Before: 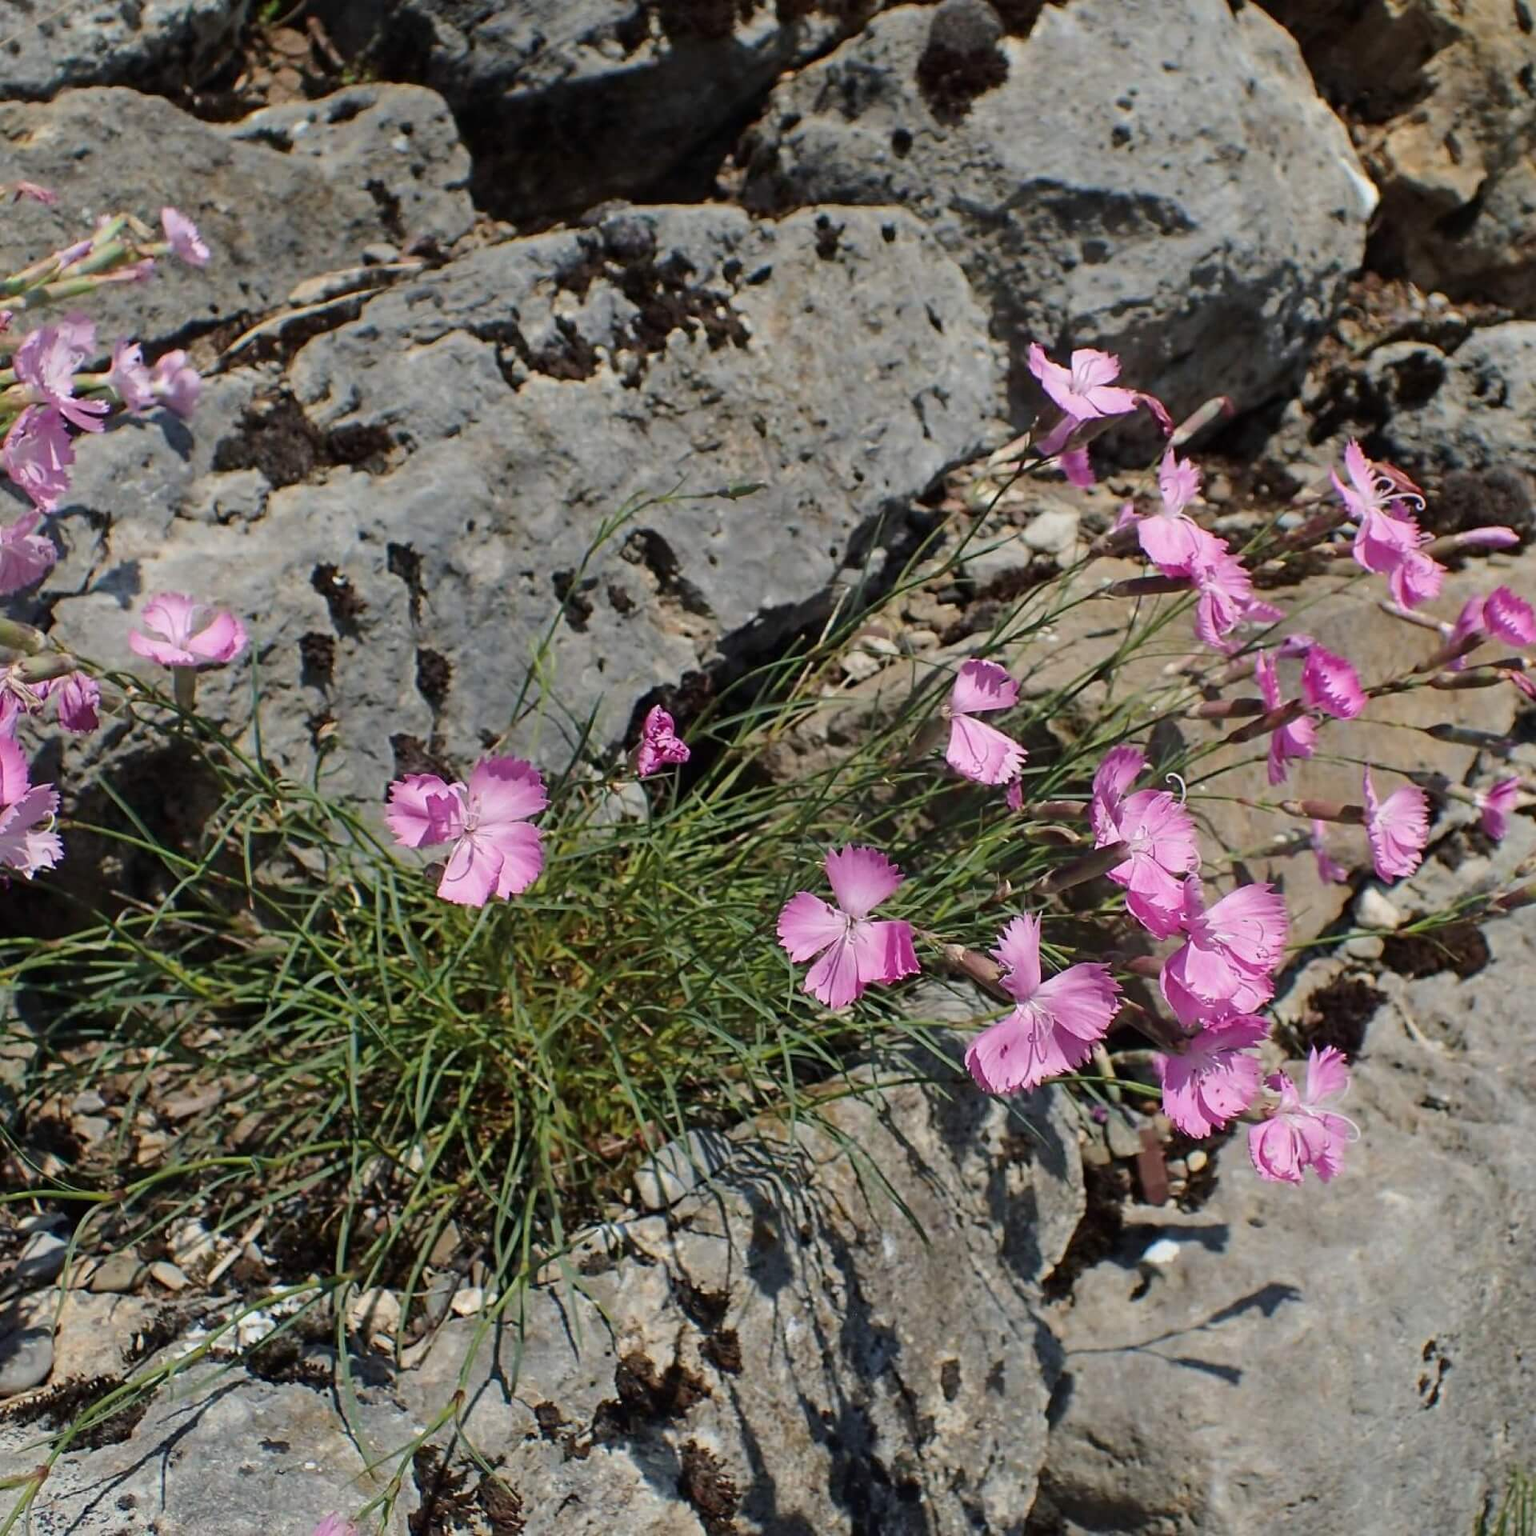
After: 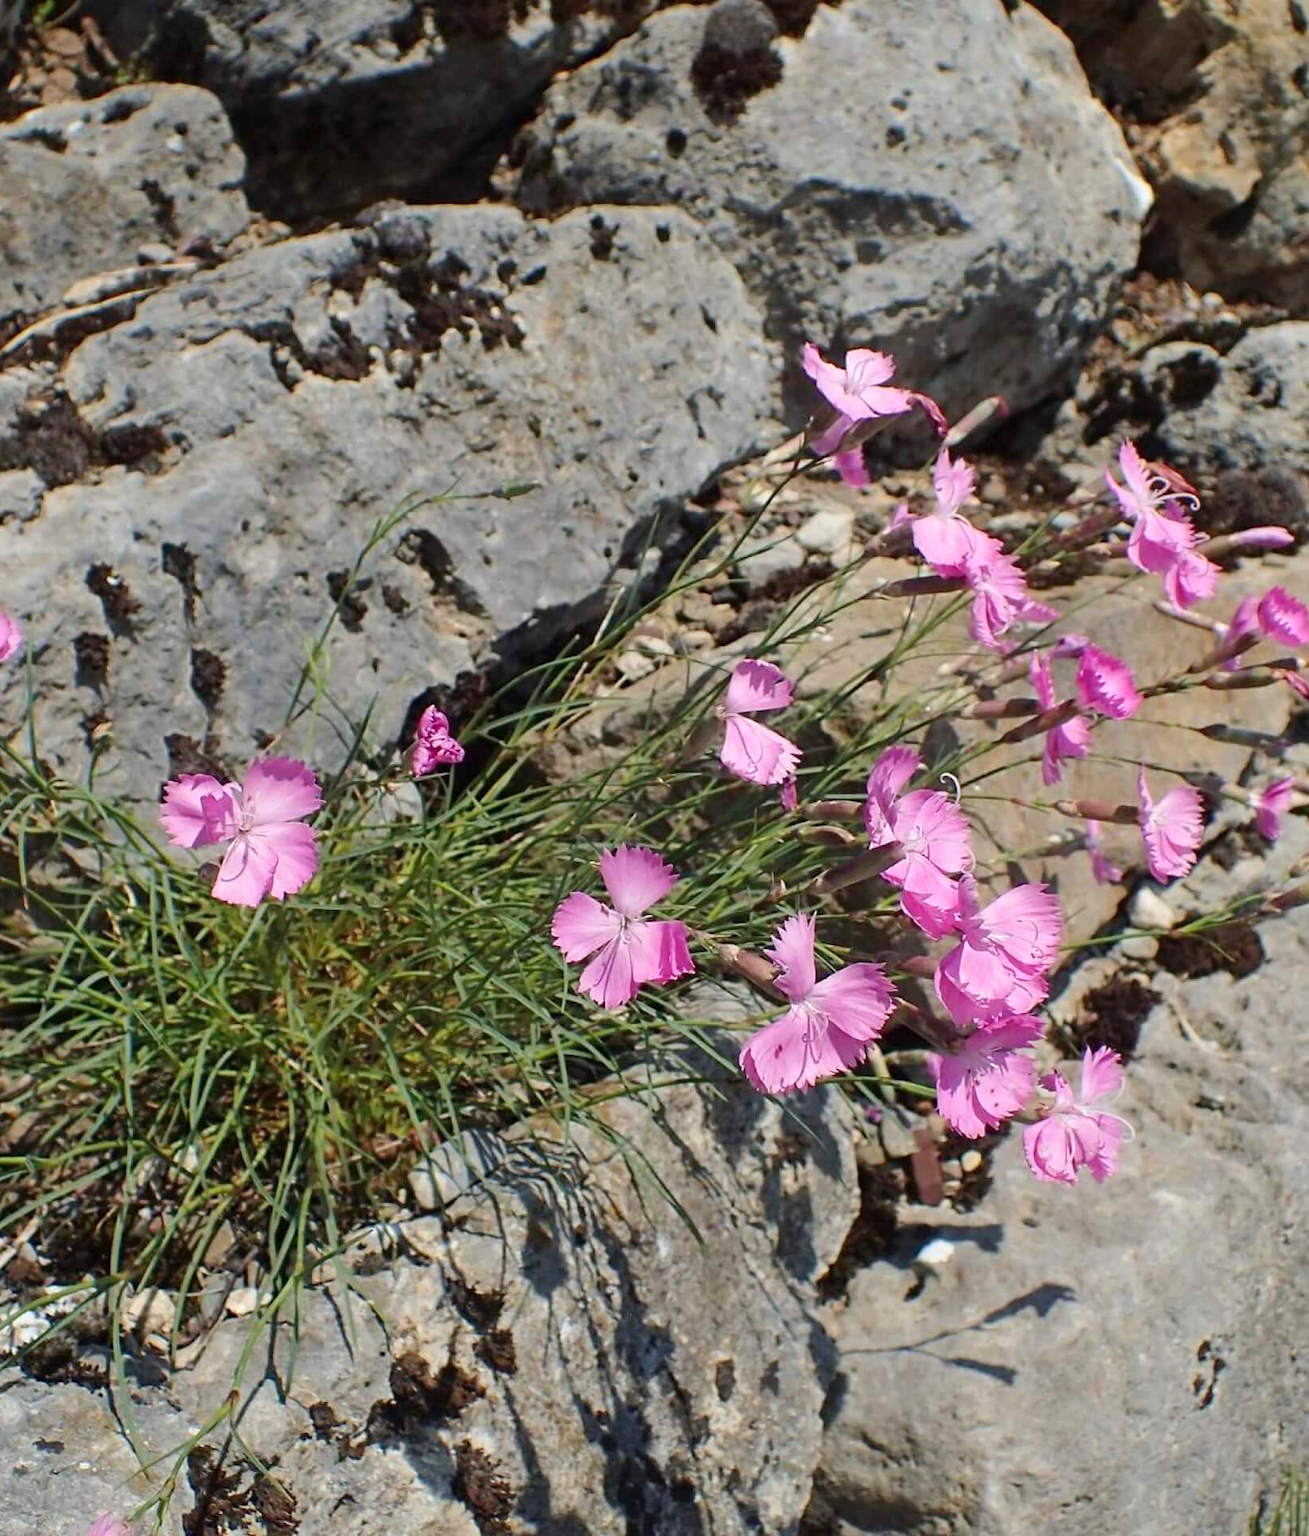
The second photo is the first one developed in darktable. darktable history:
crop and rotate: left 14.718%
exposure: exposure 0.202 EV, compensate exposure bias true, compensate highlight preservation false
levels: white 99.98%, levels [0, 0.478, 1]
